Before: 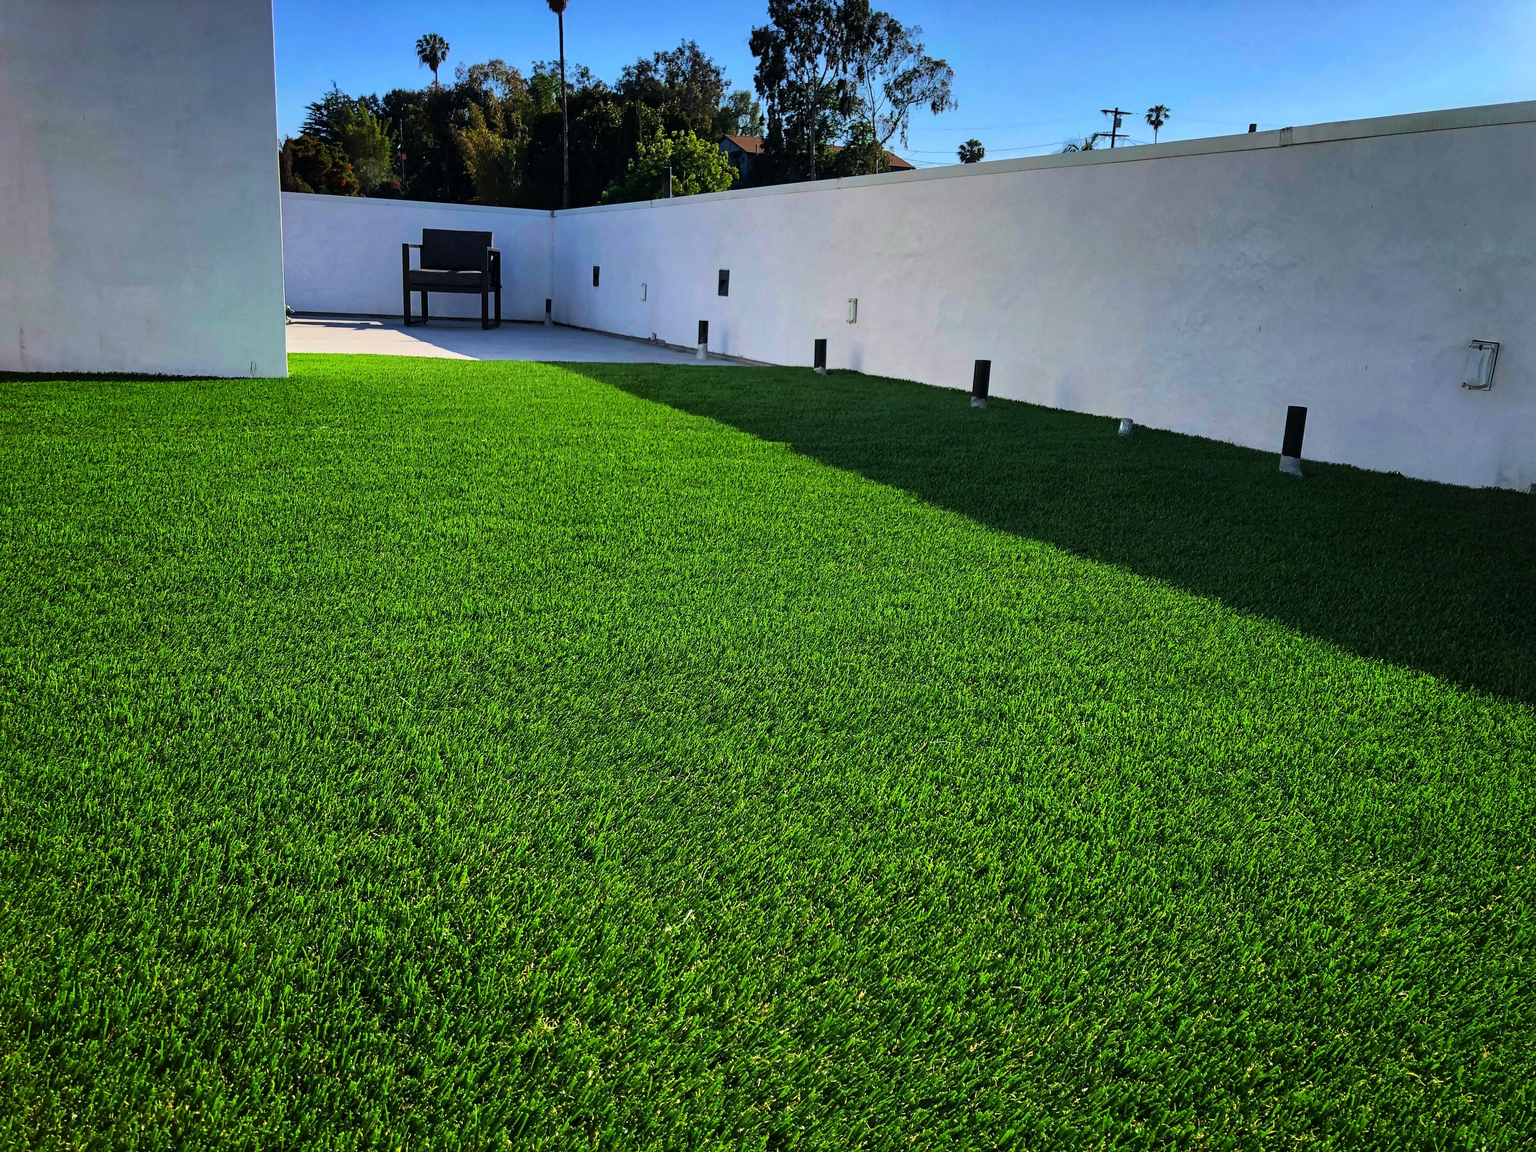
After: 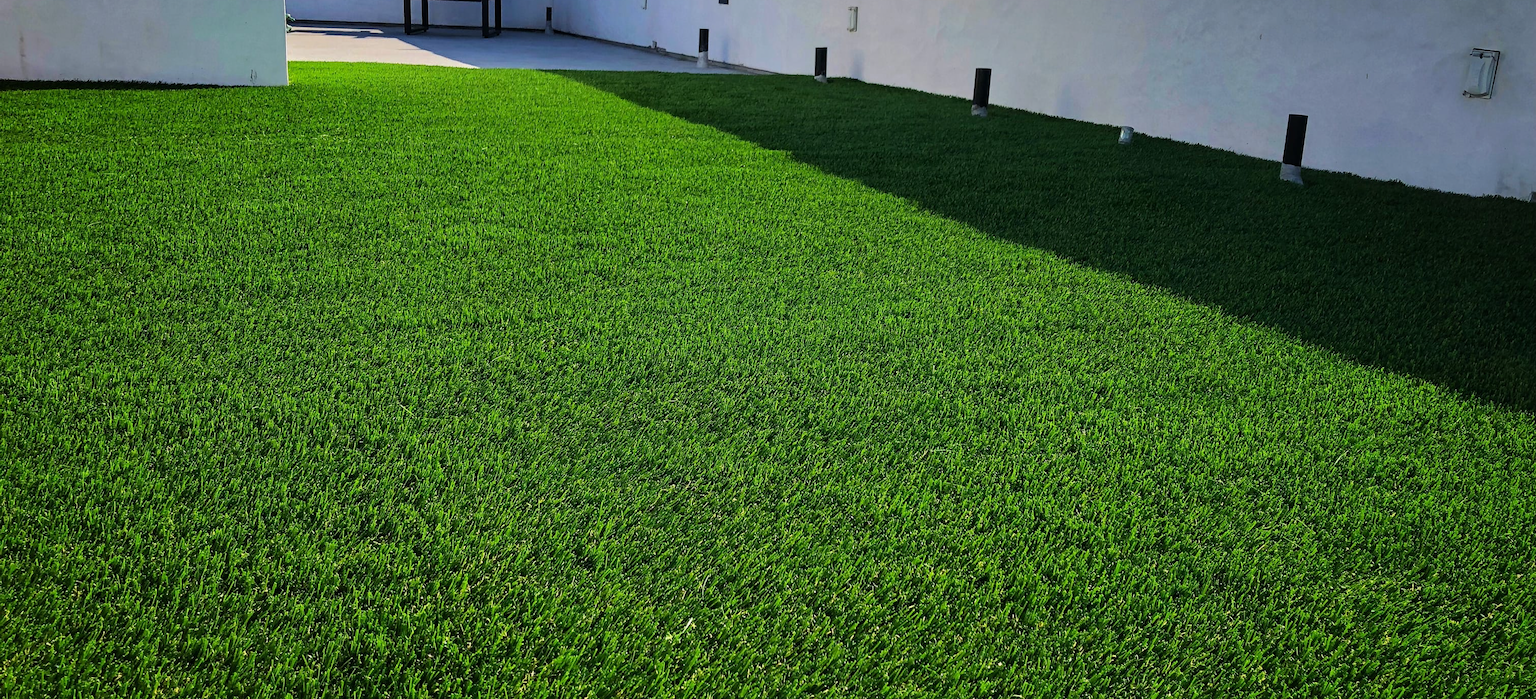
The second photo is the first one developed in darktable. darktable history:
rgb curve: curves: ch0 [(0, 0) (0.175, 0.154) (0.785, 0.663) (1, 1)]
crop and rotate: top 25.357%, bottom 13.942%
